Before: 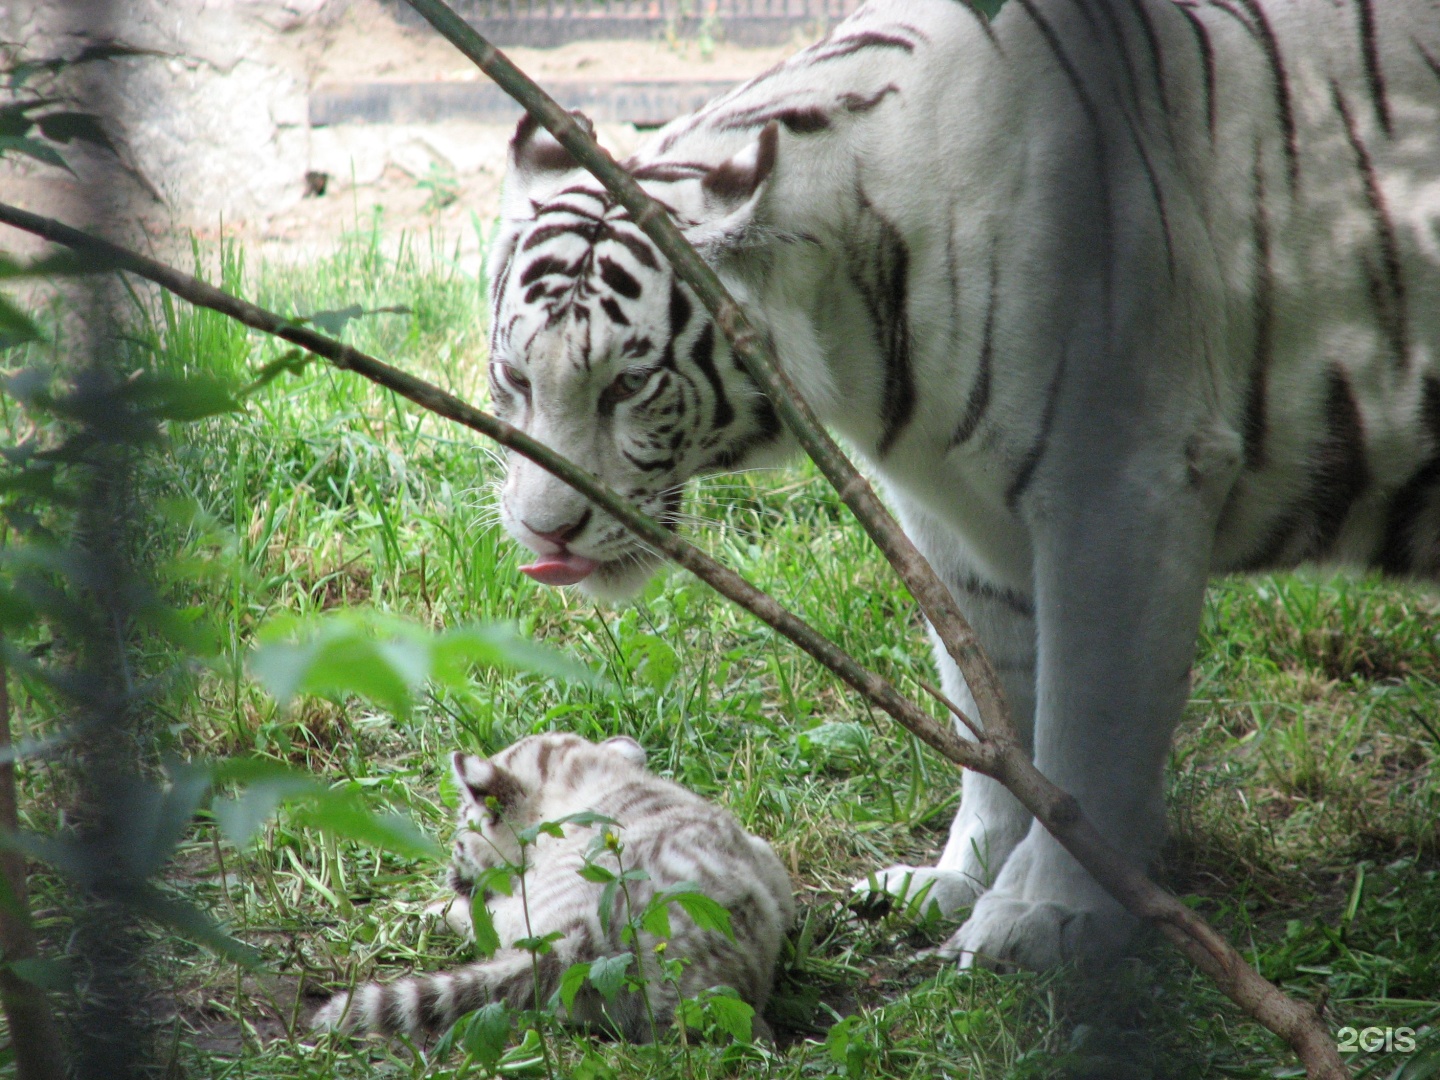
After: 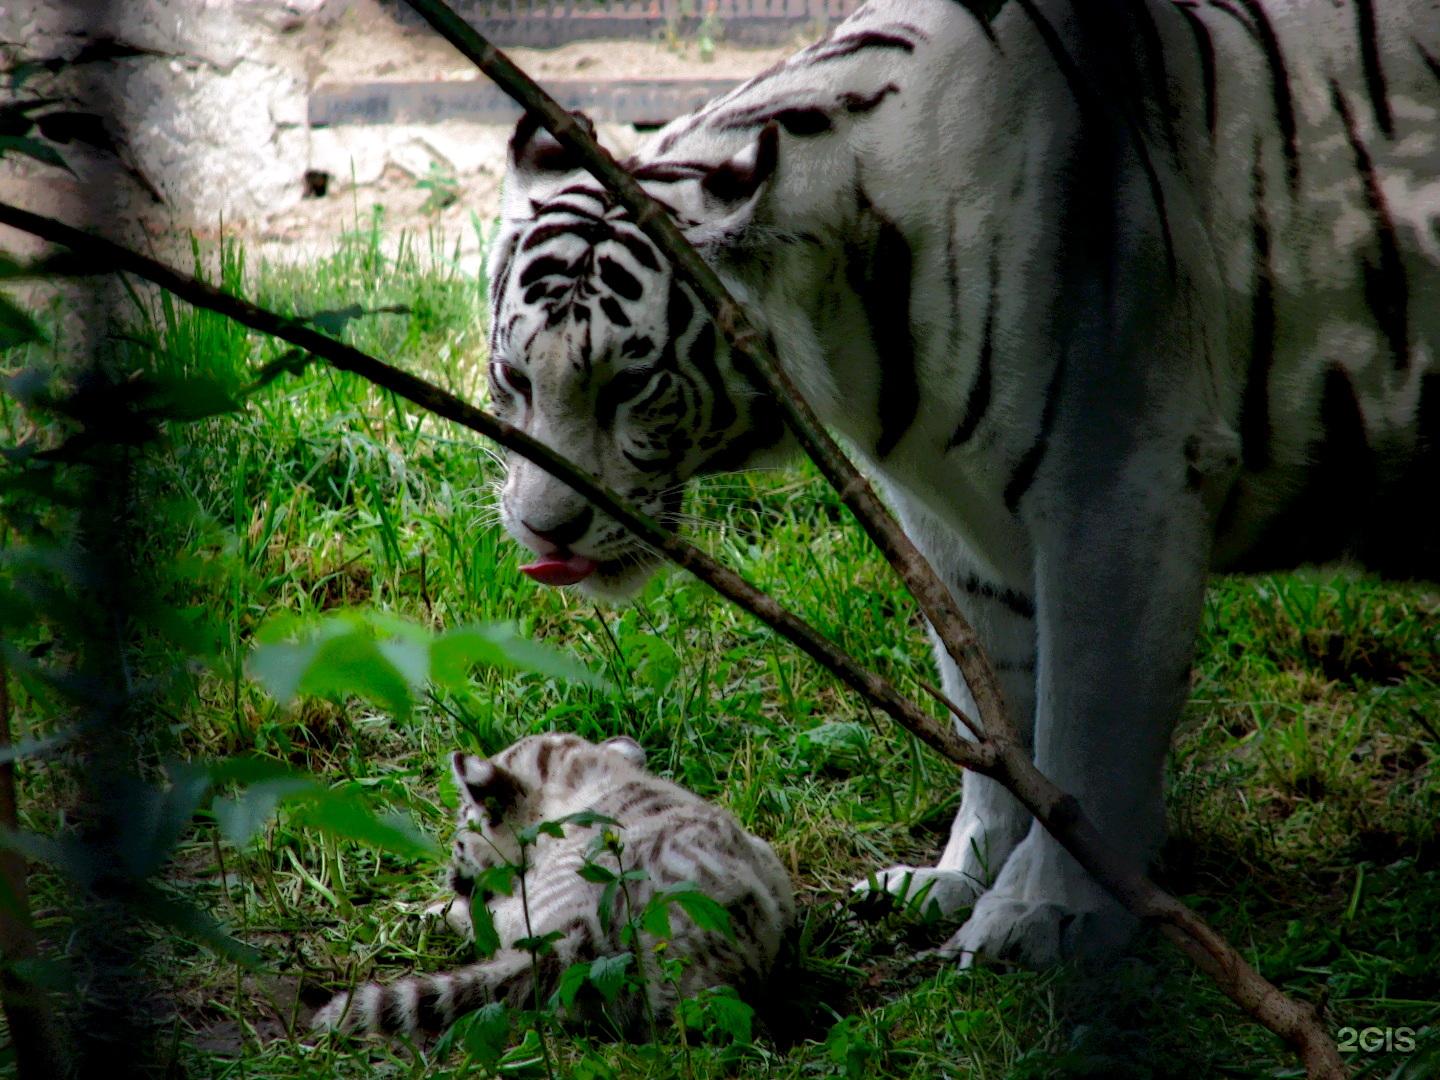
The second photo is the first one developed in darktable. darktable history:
color balance rgb: shadows lift › luminance -19.704%, highlights gain › chroma 0.256%, highlights gain › hue 330.43°, perceptual saturation grading › global saturation 30.214%, contrast 5.005%
levels: levels [0, 0.476, 0.951]
local contrast: highlights 2%, shadows 196%, detail 164%, midtone range 0.004
